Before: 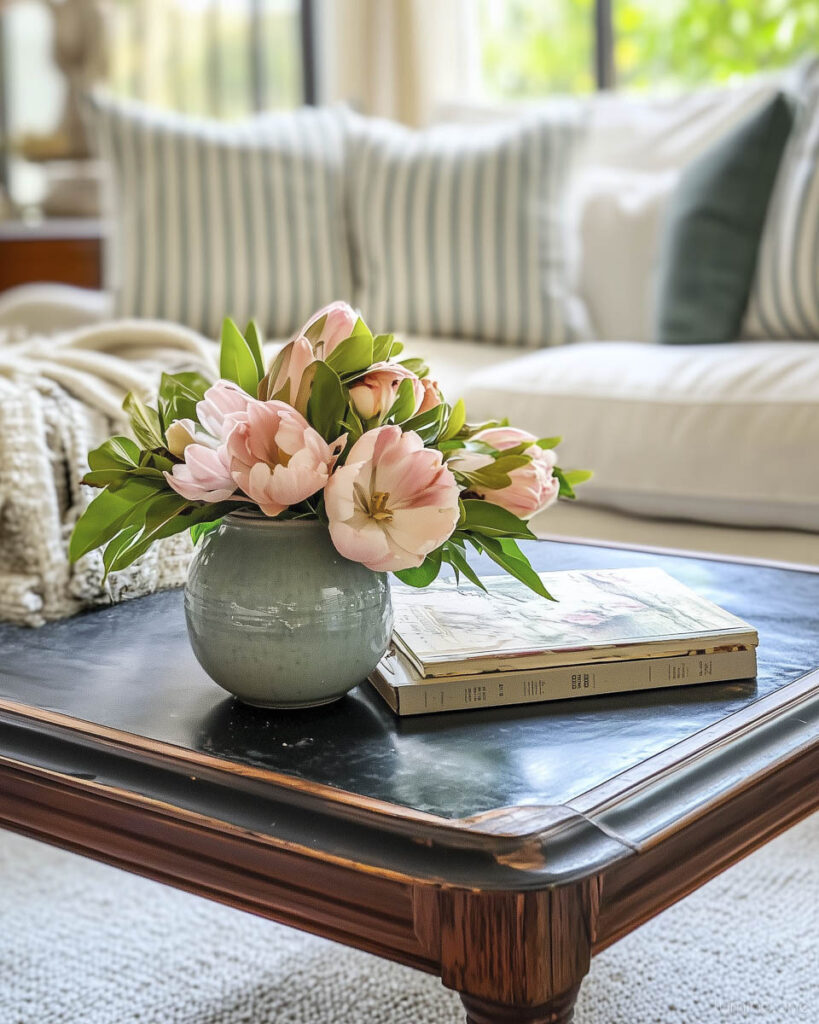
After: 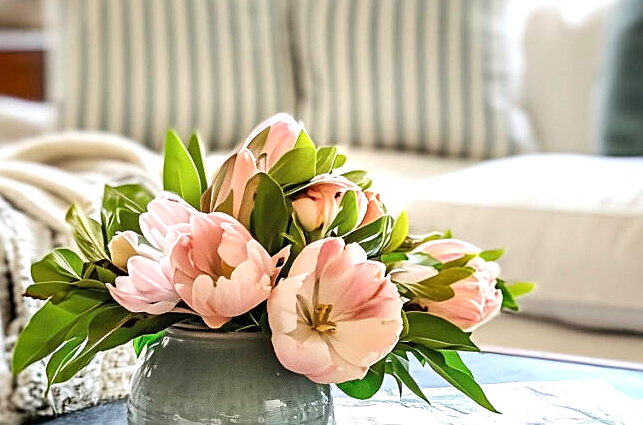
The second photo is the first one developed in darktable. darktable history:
crop: left 7.036%, top 18.398%, right 14.379%, bottom 40.043%
tone equalizer: -8 EV -0.417 EV, -7 EV -0.389 EV, -6 EV -0.333 EV, -5 EV -0.222 EV, -3 EV 0.222 EV, -2 EV 0.333 EV, -1 EV 0.389 EV, +0 EV 0.417 EV, edges refinement/feathering 500, mask exposure compensation -1.57 EV, preserve details no
sharpen: on, module defaults
